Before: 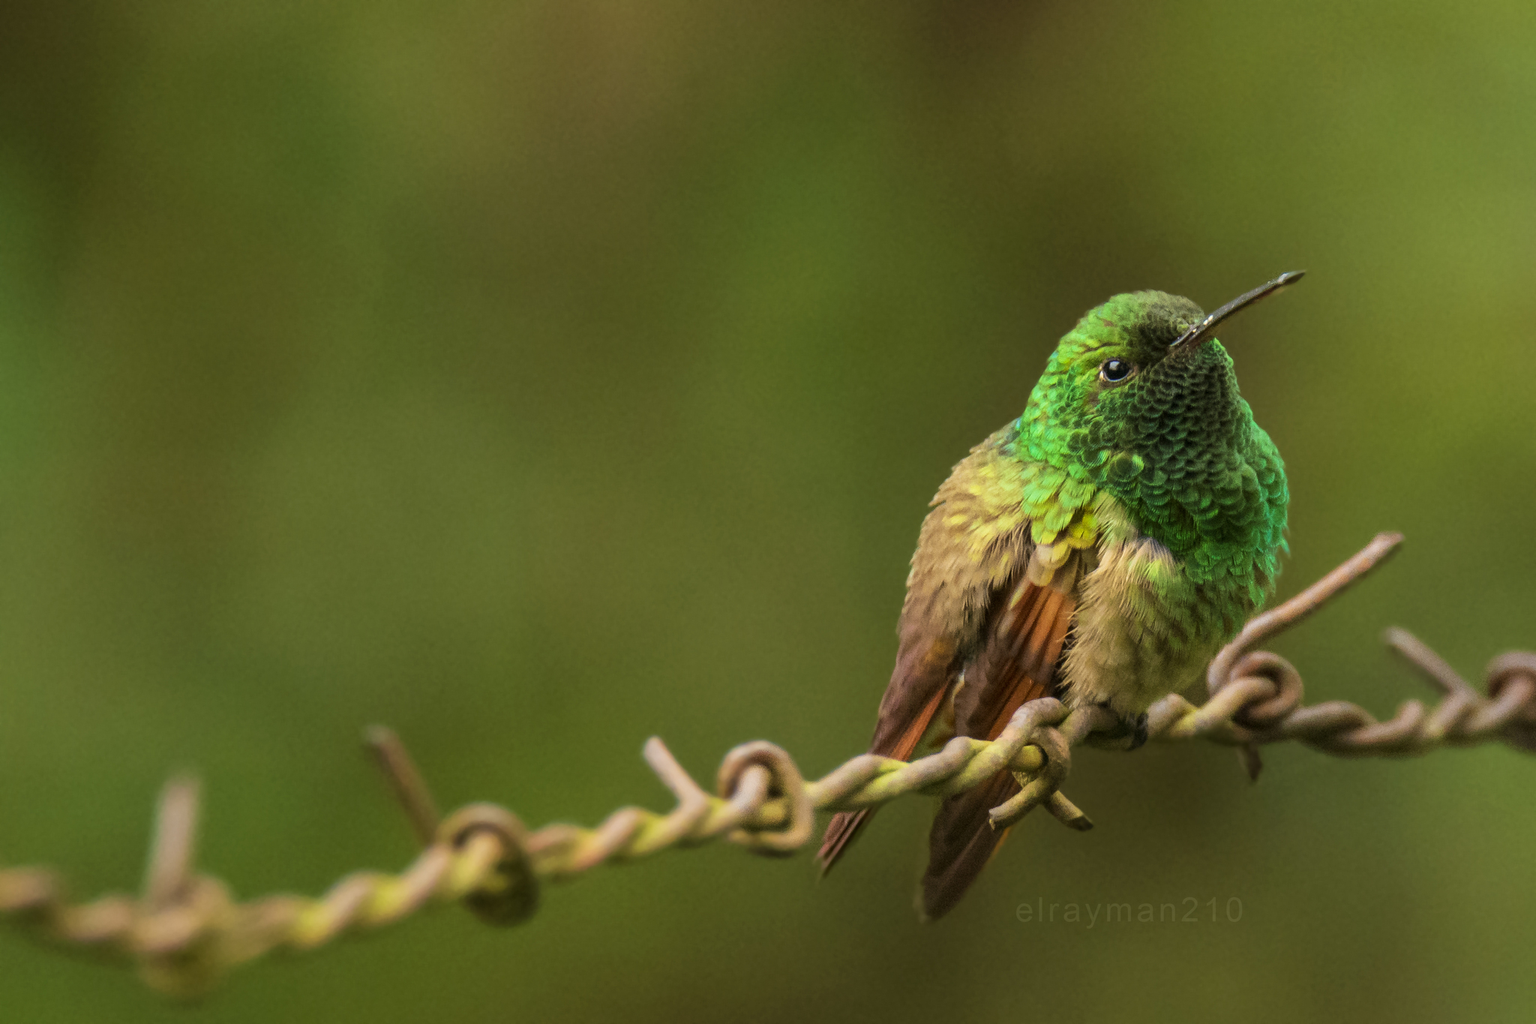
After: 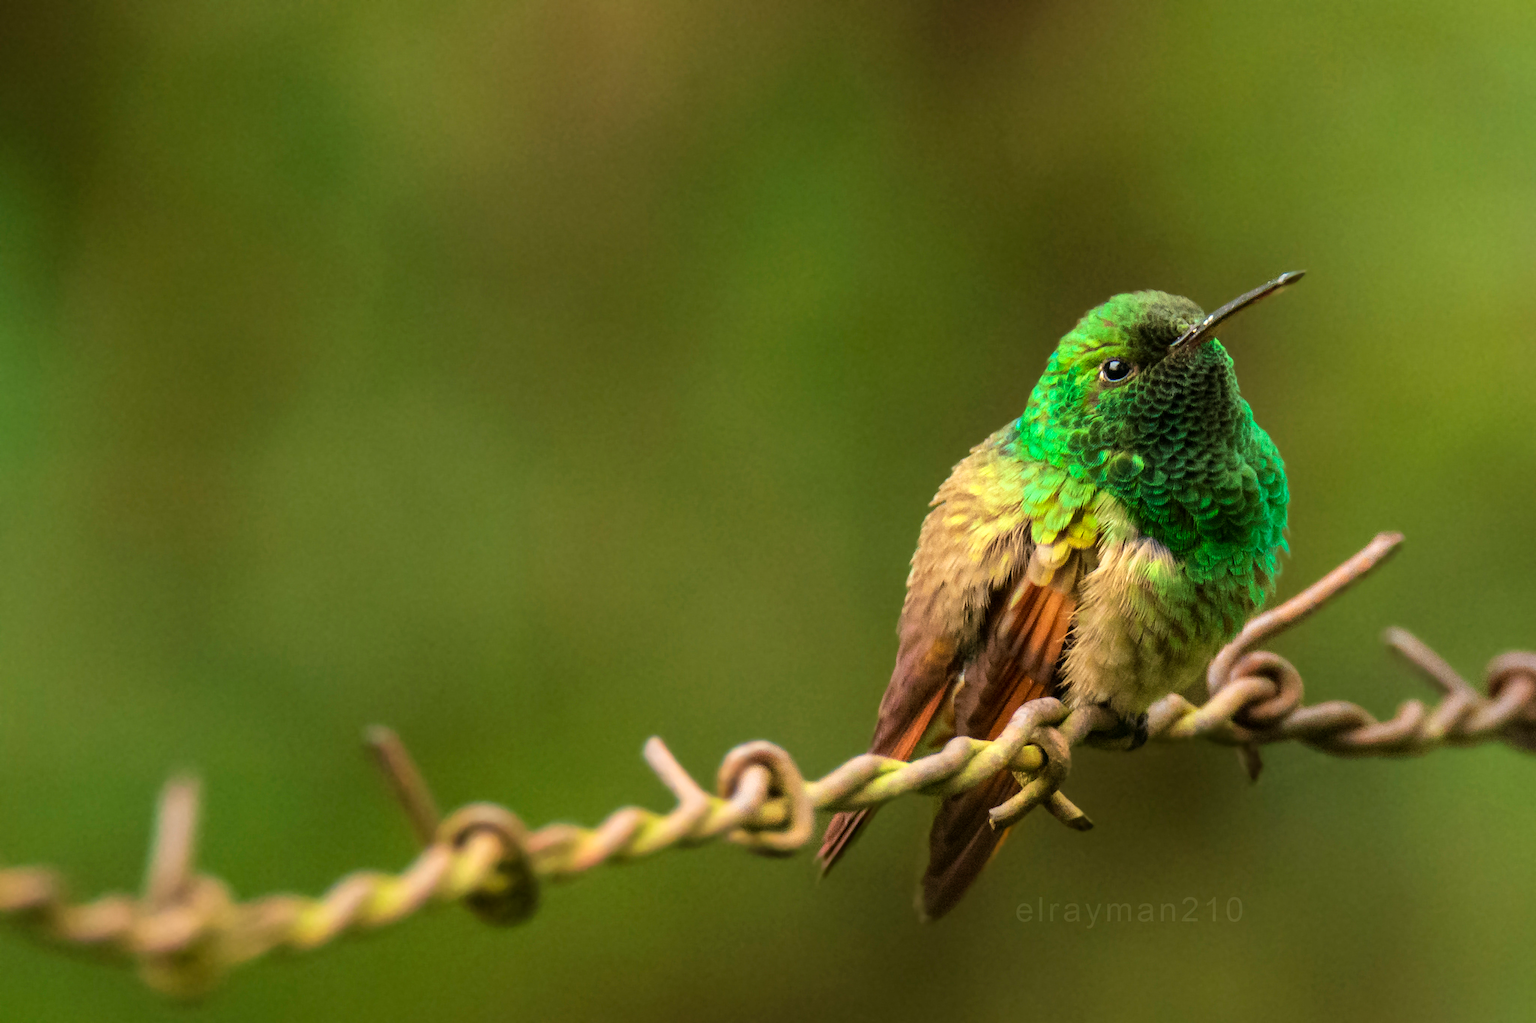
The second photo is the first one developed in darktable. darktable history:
tone equalizer: -8 EV -0.394 EV, -7 EV -0.426 EV, -6 EV -0.359 EV, -5 EV -0.262 EV, -3 EV 0.211 EV, -2 EV 0.344 EV, -1 EV 0.394 EV, +0 EV 0.429 EV
